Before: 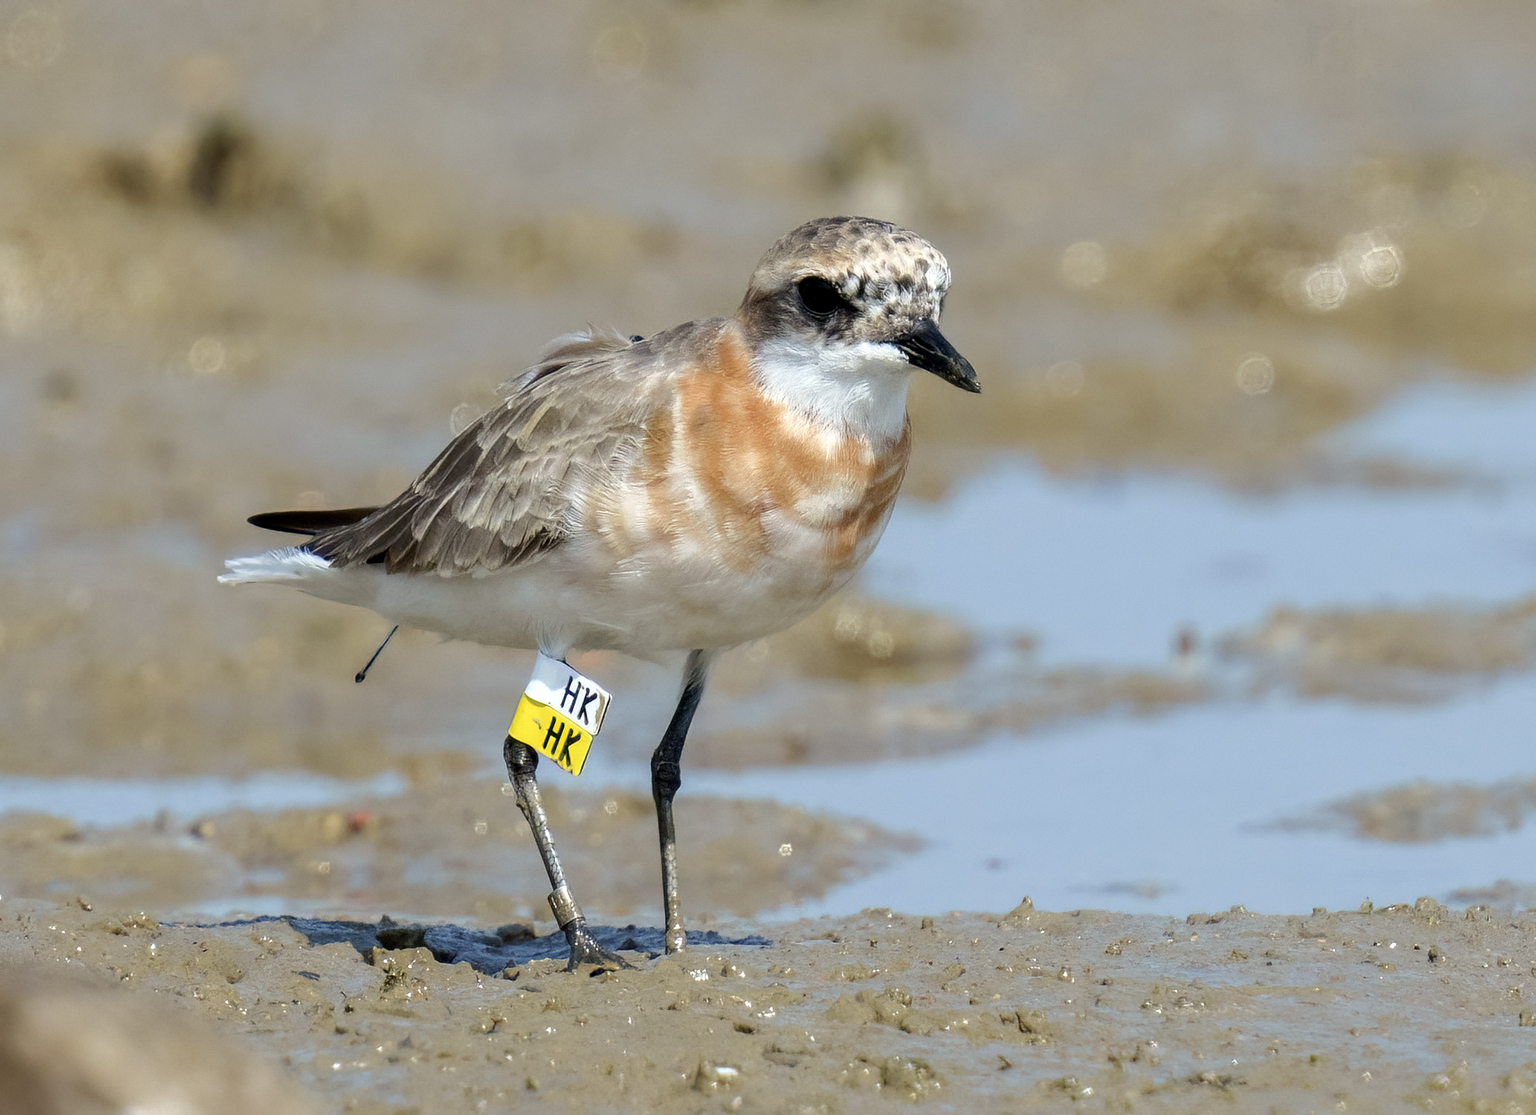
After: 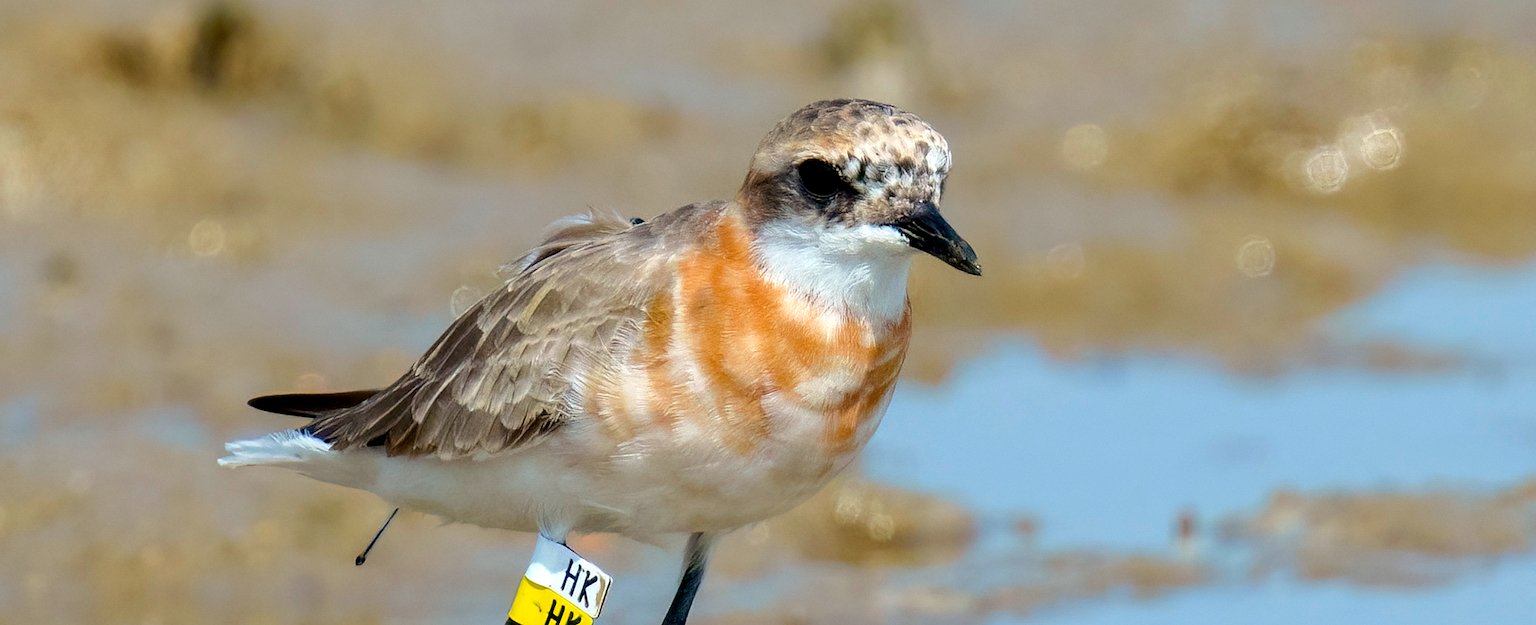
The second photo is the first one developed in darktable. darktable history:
crop and rotate: top 10.605%, bottom 33.274%
color balance rgb: perceptual saturation grading › global saturation 25%, global vibrance 20%
